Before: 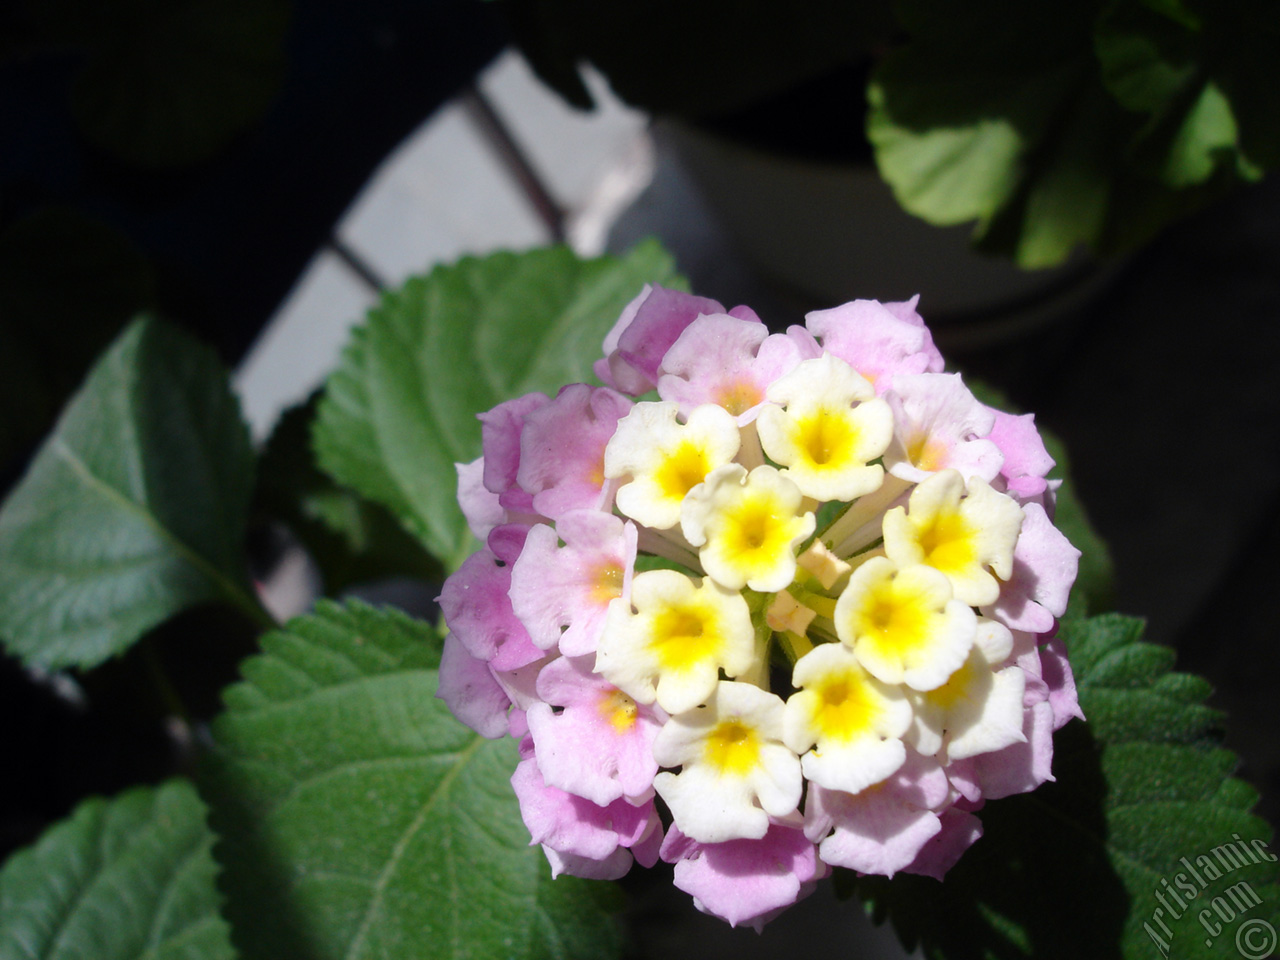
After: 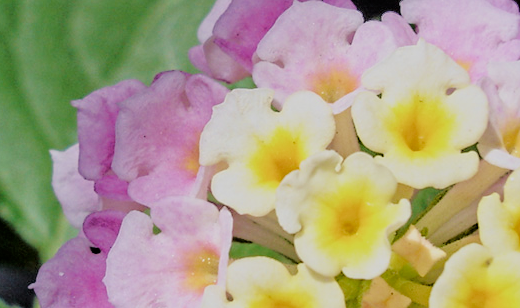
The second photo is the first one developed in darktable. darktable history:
tone curve: curves: ch0 [(0, 0) (0.062, 0.023) (0.168, 0.142) (0.359, 0.44) (0.469, 0.544) (0.634, 0.722) (0.839, 0.909) (0.998, 0.978)]; ch1 [(0, 0) (0.437, 0.453) (0.472, 0.47) (0.502, 0.504) (0.527, 0.546) (0.568, 0.619) (0.608, 0.665) (0.669, 0.748) (0.859, 0.899) (1, 1)]; ch2 [(0, 0) (0.33, 0.301) (0.421, 0.443) (0.473, 0.501) (0.504, 0.504) (0.535, 0.564) (0.575, 0.625) (0.608, 0.676) (1, 1)], color space Lab, linked channels, preserve colors none
velvia: strength 17.54%
crop: left 31.688%, top 32.633%, right 27.616%, bottom 35.265%
filmic rgb: middle gray luminance 2.51%, black relative exposure -10.01 EV, white relative exposure 6.98 EV, dynamic range scaling 9.99%, target black luminance 0%, hardness 3.16, latitude 44.4%, contrast 0.667, highlights saturation mix 5.43%, shadows ↔ highlights balance 13.31%, contrast in shadows safe
contrast equalizer: octaves 7, y [[0.5, 0.542, 0.583, 0.625, 0.667, 0.708], [0.5 ×6], [0.5 ×6], [0 ×6], [0 ×6]]
